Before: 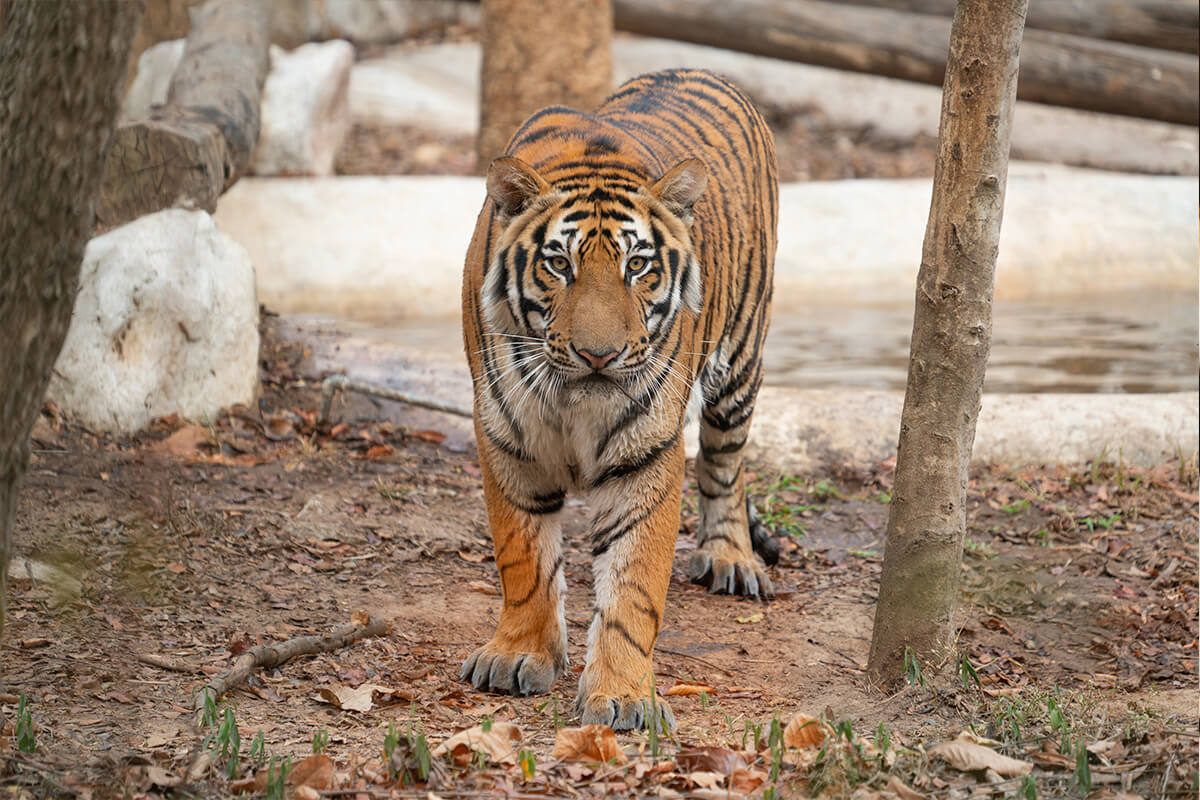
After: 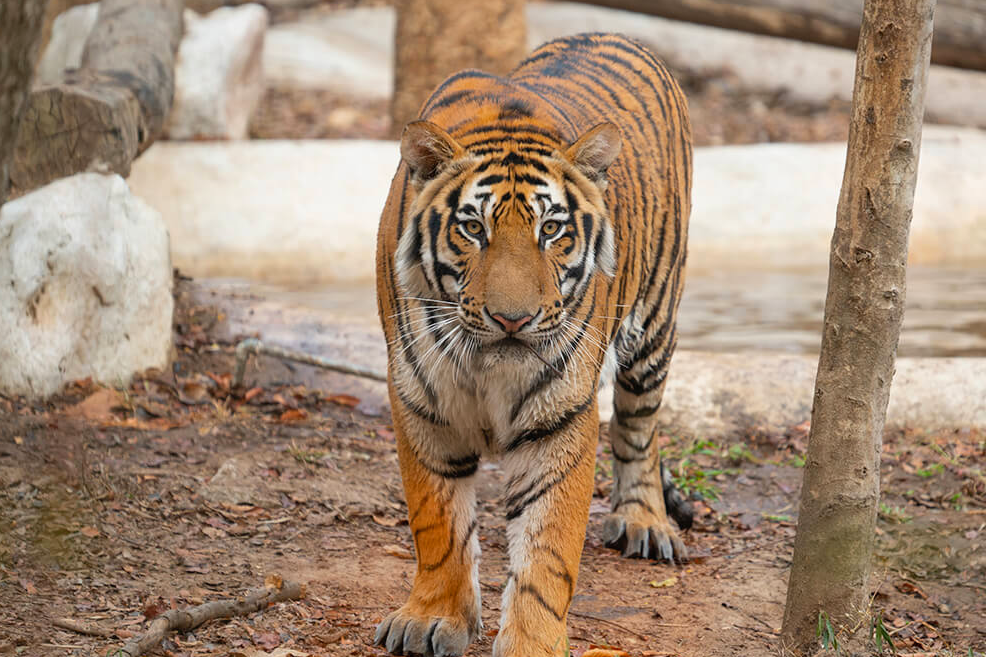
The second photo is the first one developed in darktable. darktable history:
local contrast: mode bilateral grid, contrast 100, coarseness 100, detail 91%, midtone range 0.2
color balance rgb: perceptual saturation grading › global saturation 10%, global vibrance 10%
crop and rotate: left 7.196%, top 4.574%, right 10.605%, bottom 13.178%
